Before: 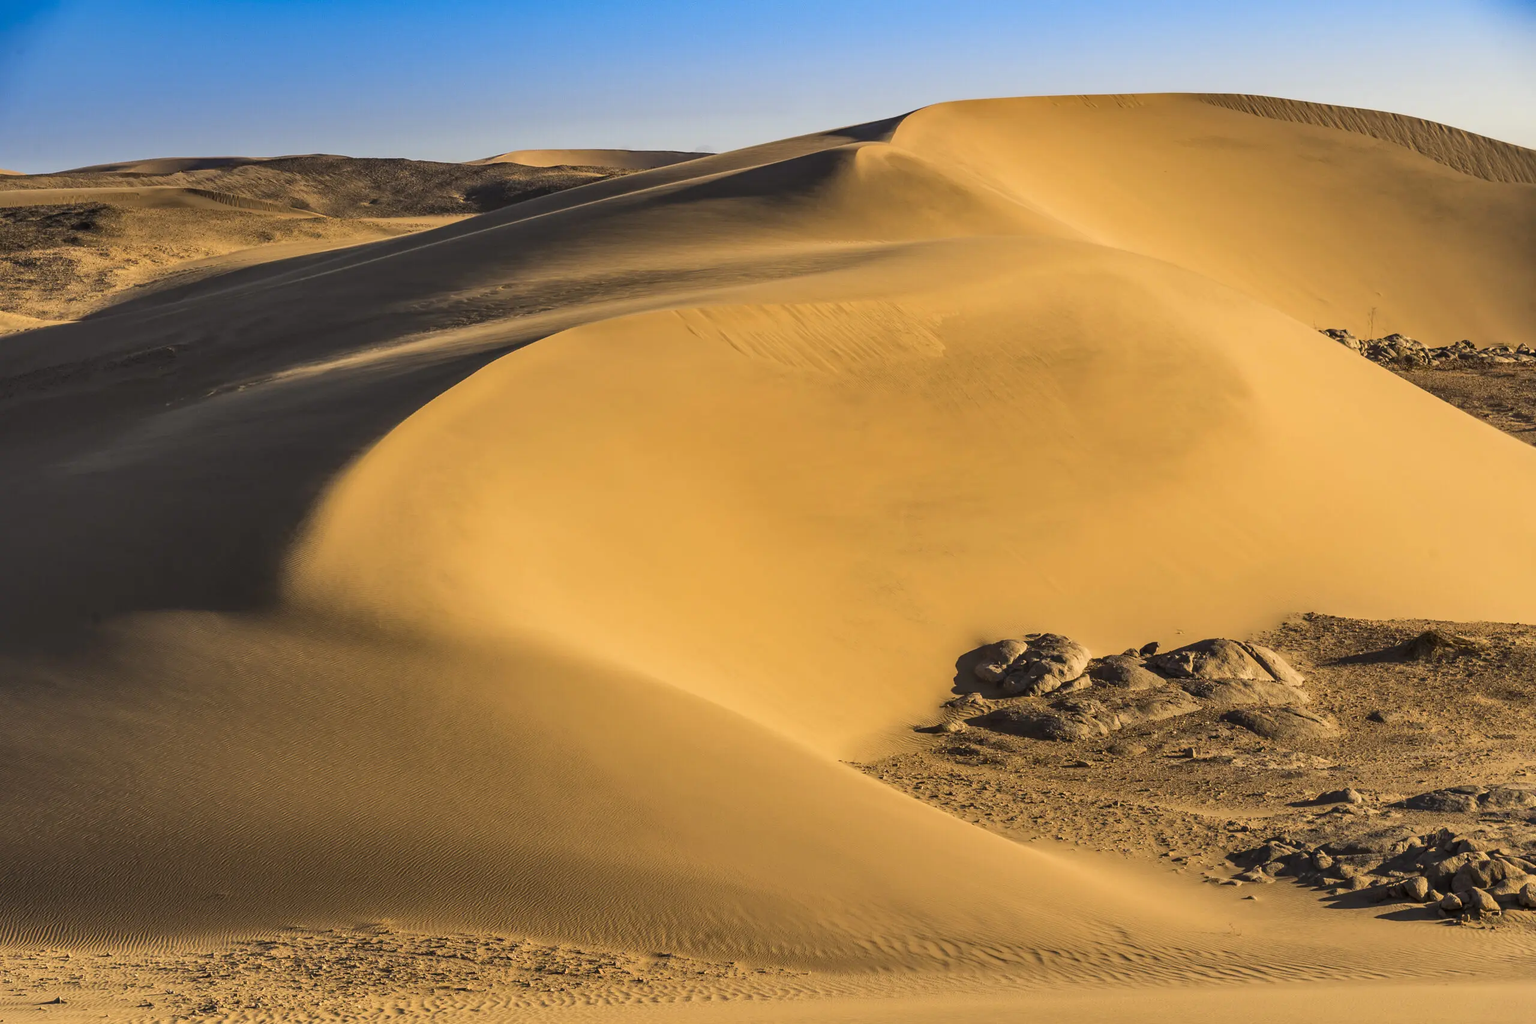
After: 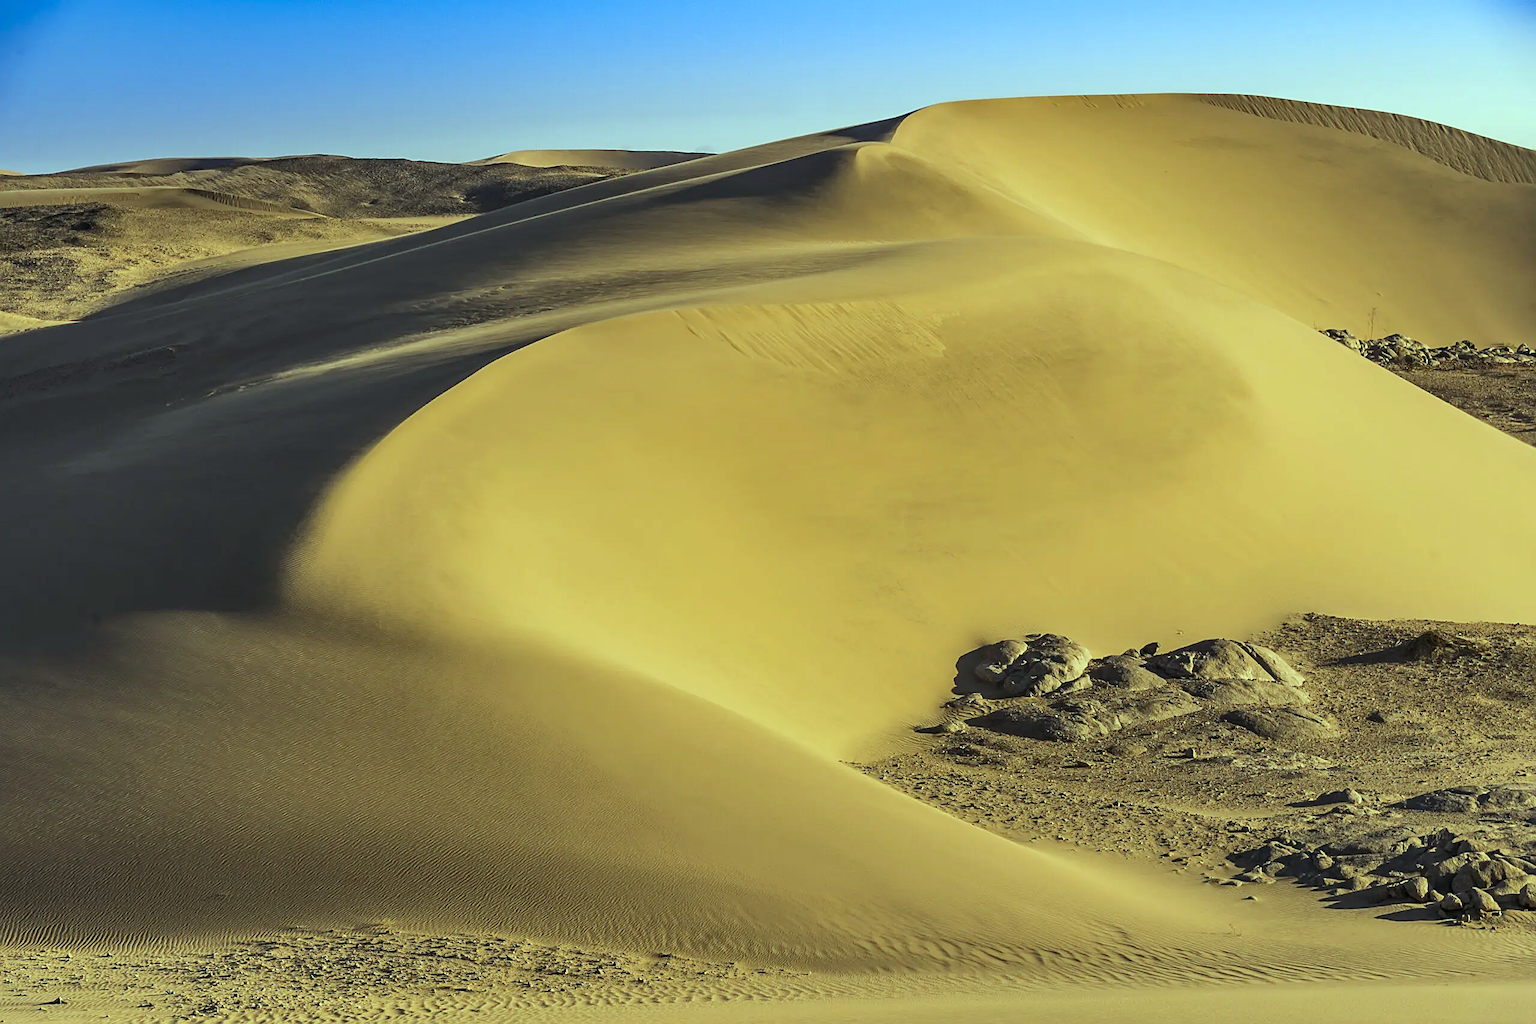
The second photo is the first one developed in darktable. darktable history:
color balance: mode lift, gamma, gain (sRGB), lift [0.997, 0.979, 1.021, 1.011], gamma [1, 1.084, 0.916, 0.998], gain [1, 0.87, 1.13, 1.101], contrast 4.55%, contrast fulcrum 38.24%, output saturation 104.09%
sharpen: on, module defaults
